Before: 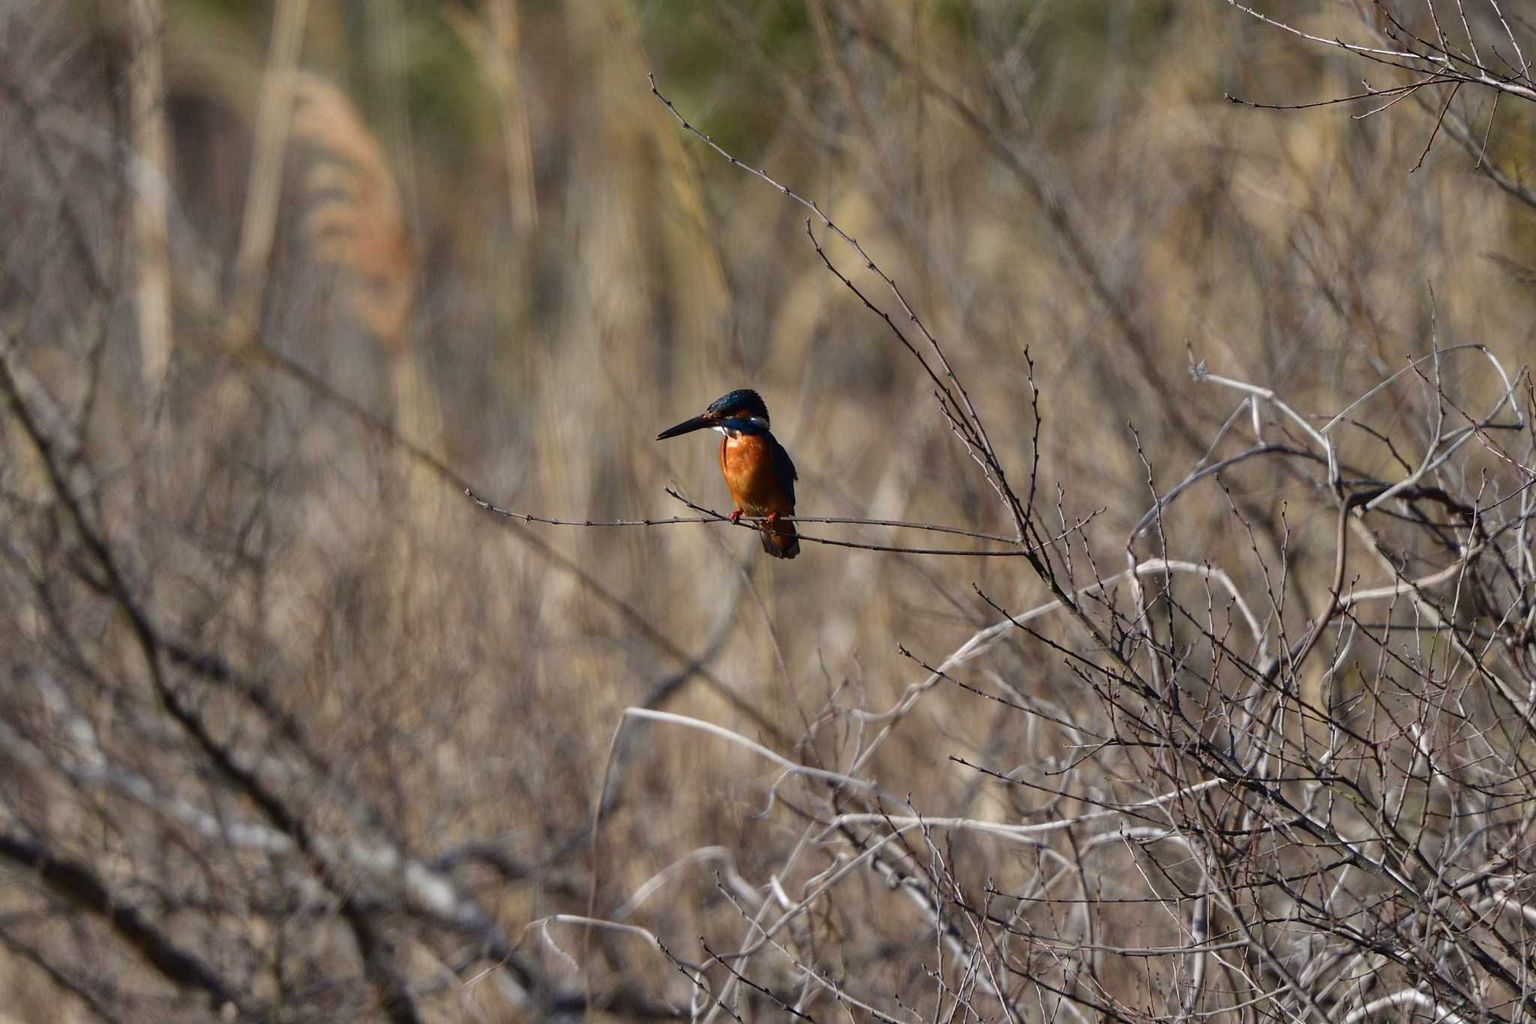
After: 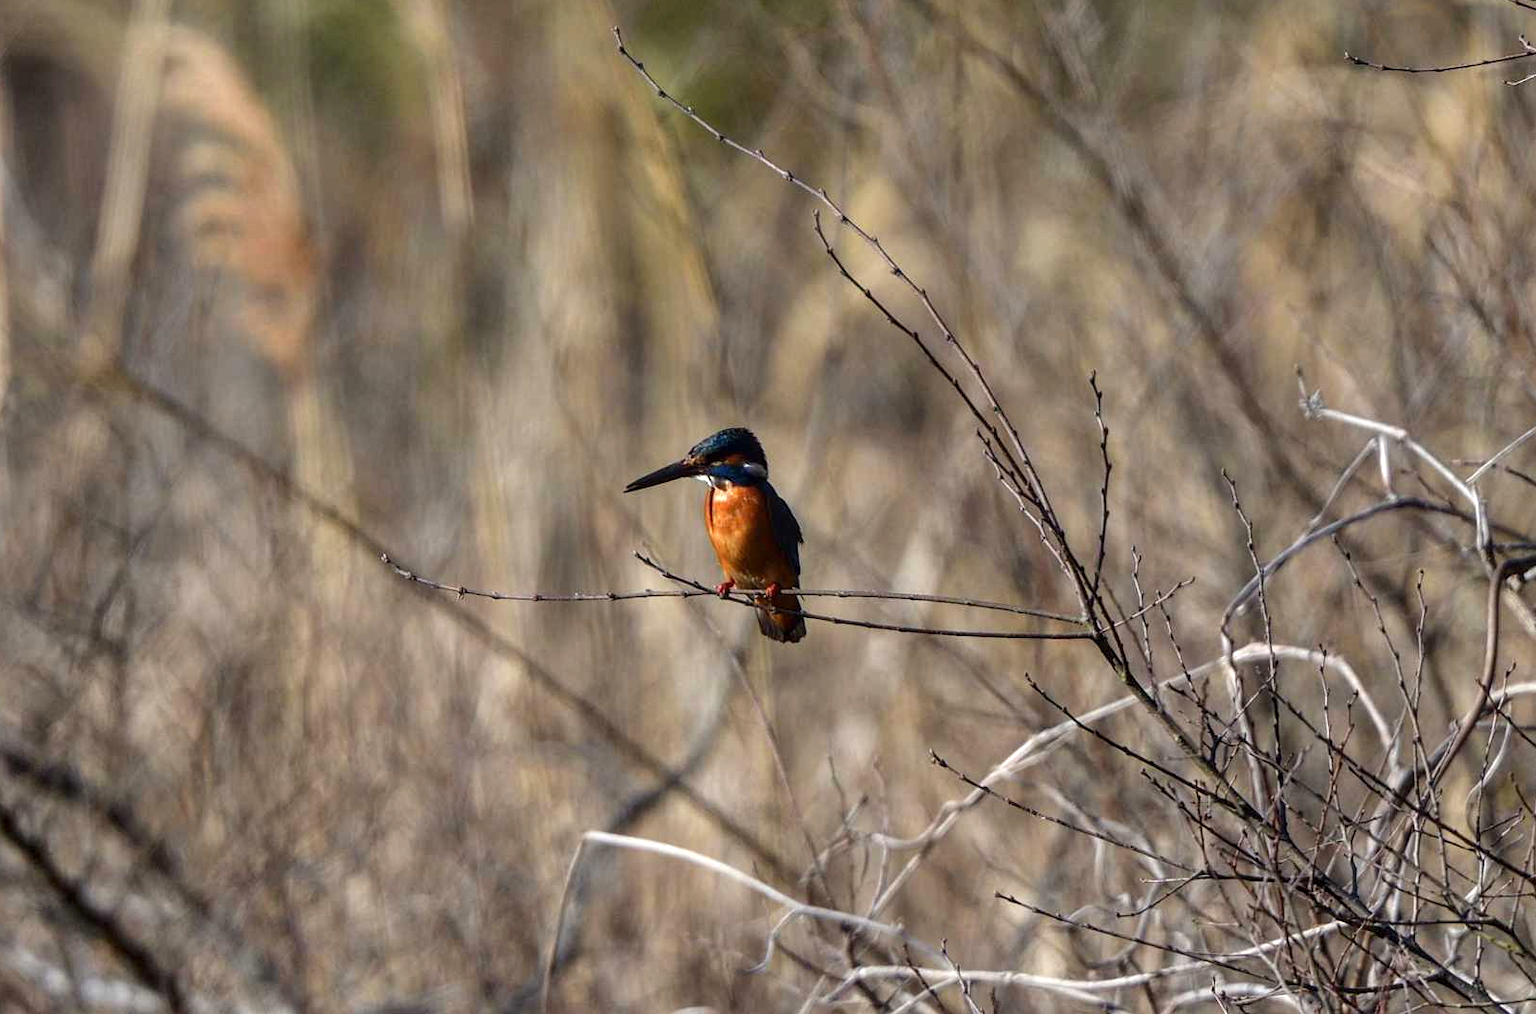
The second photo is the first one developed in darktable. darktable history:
crop and rotate: left 10.734%, top 5.08%, right 10.362%, bottom 16.718%
local contrast: on, module defaults
exposure: exposure 0.29 EV, compensate exposure bias true, compensate highlight preservation false
